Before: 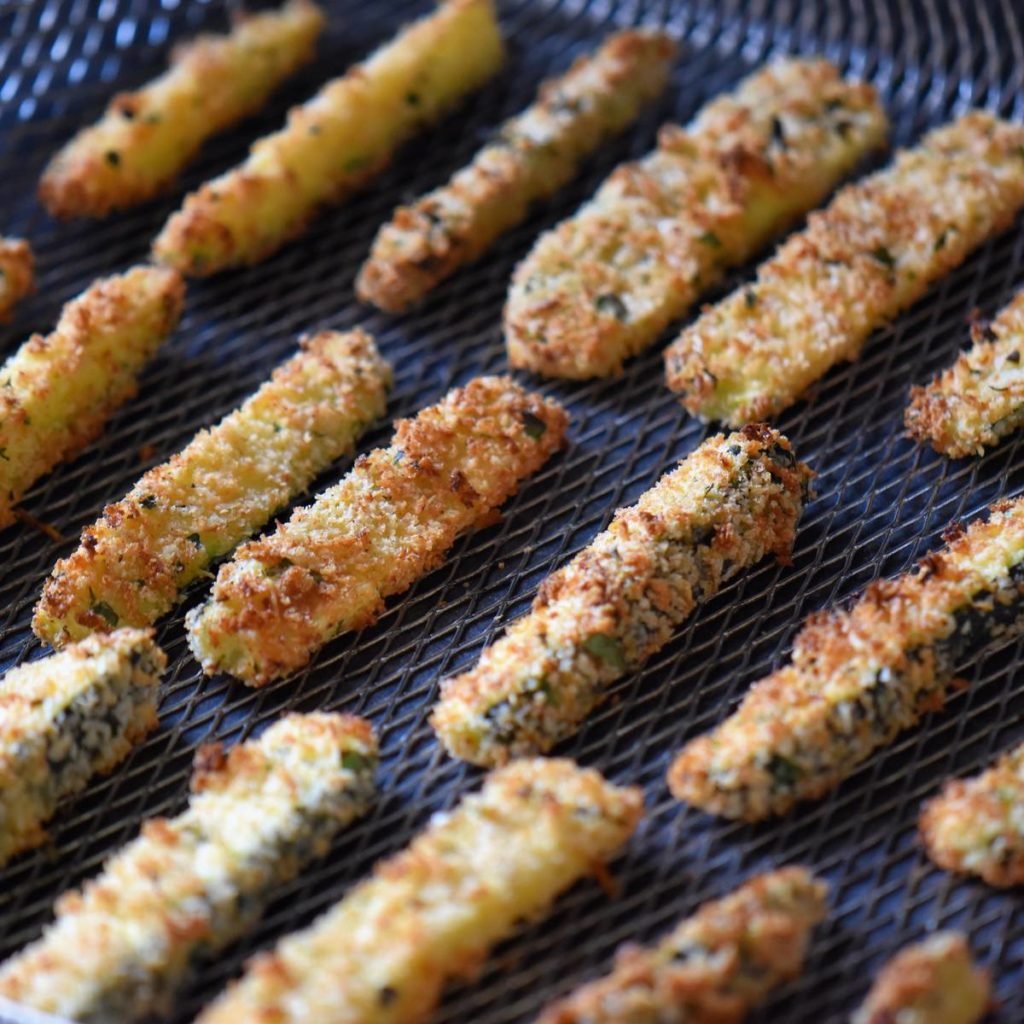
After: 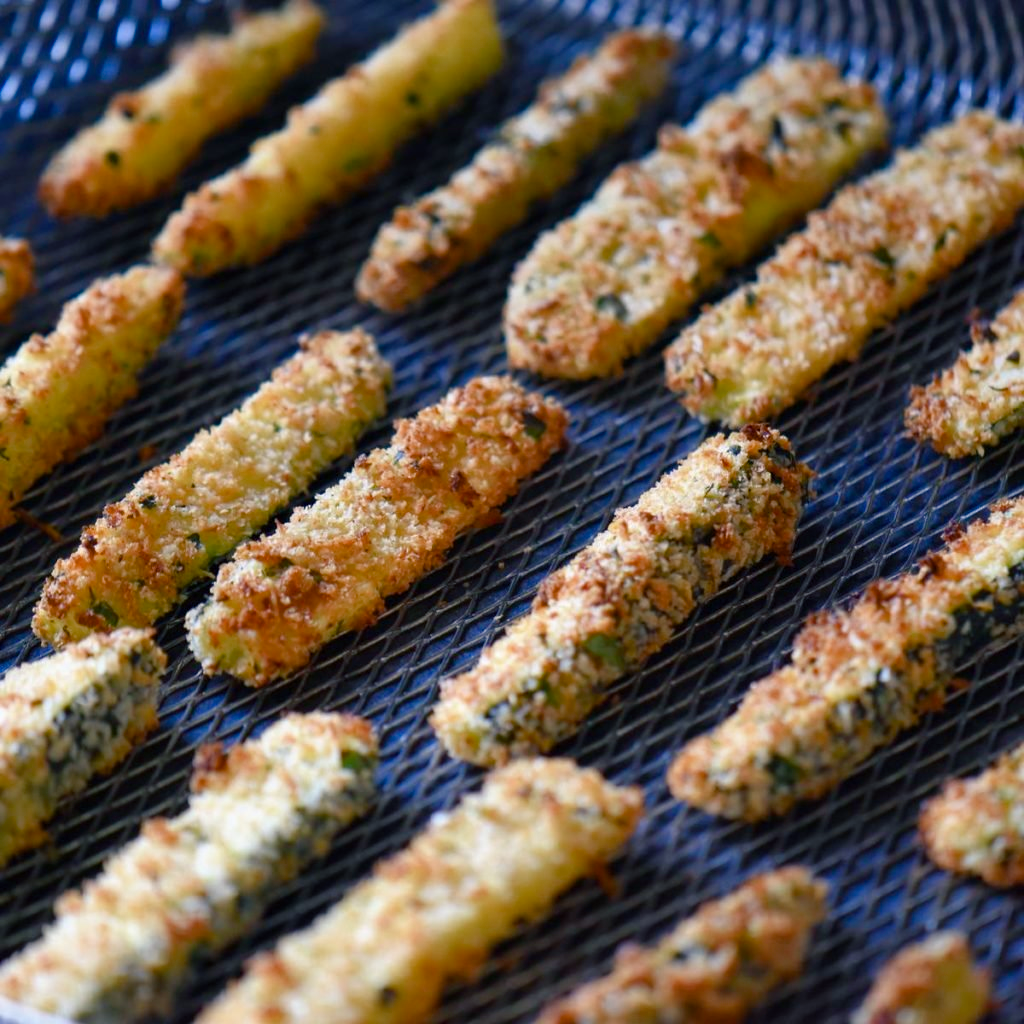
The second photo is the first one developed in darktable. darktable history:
color balance rgb: shadows lift › chroma 5.081%, shadows lift › hue 237.42°, linear chroma grading › global chroma 0.368%, perceptual saturation grading › global saturation 20%, perceptual saturation grading › highlights -49.254%, perceptual saturation grading › shadows 24.069%, global vibrance 20%
